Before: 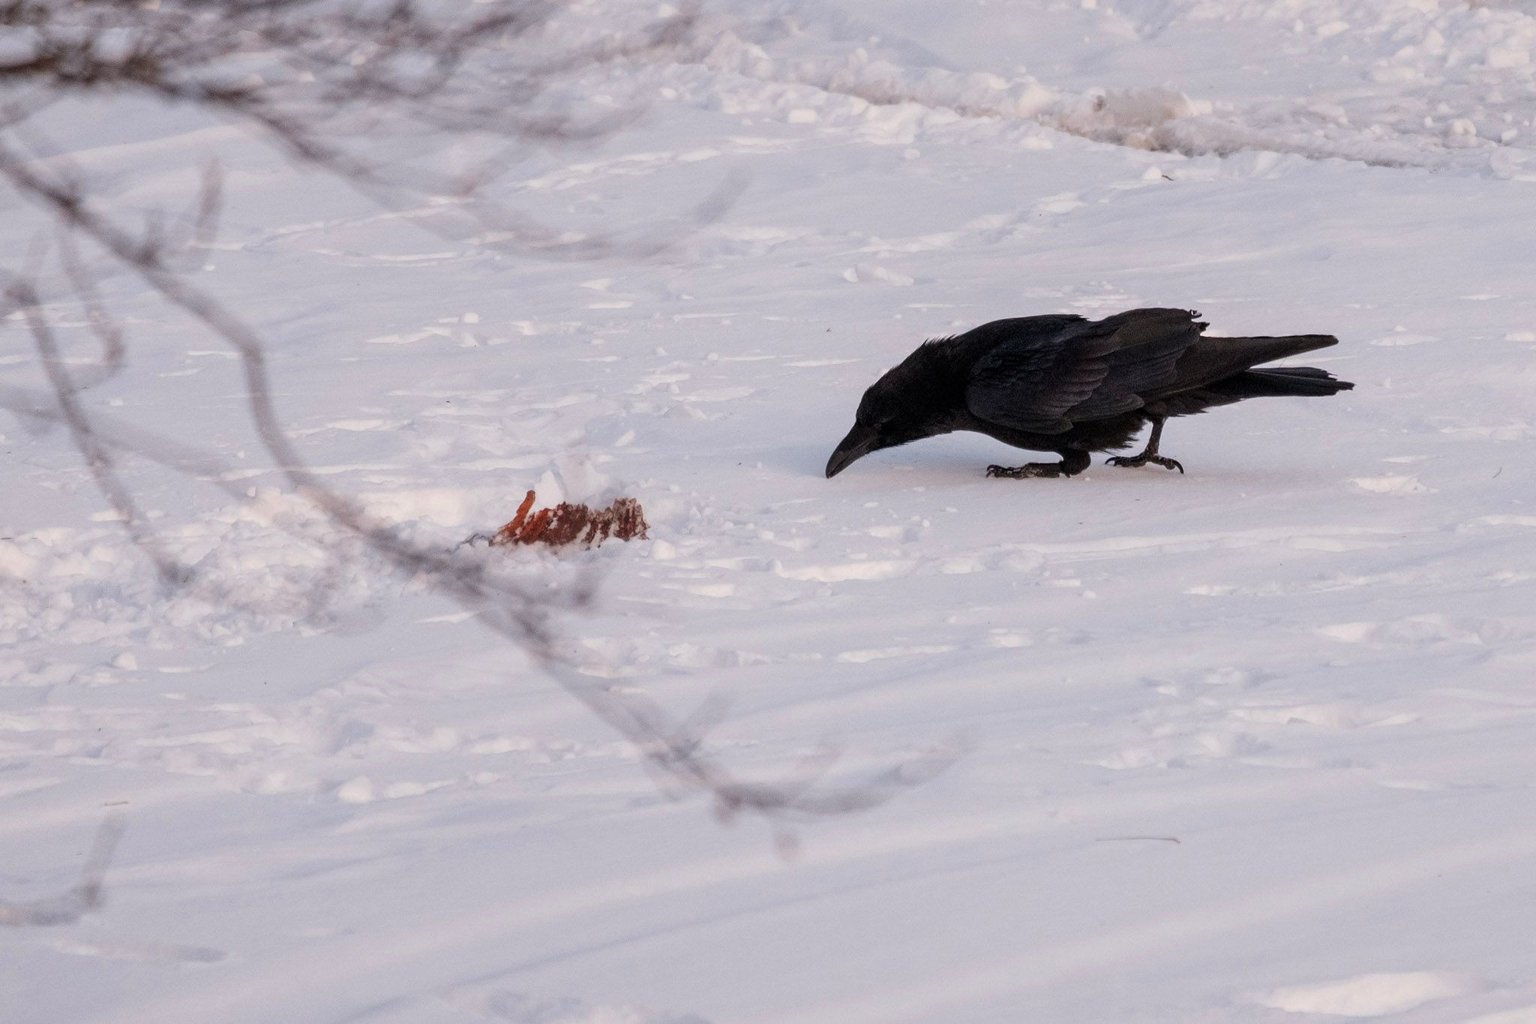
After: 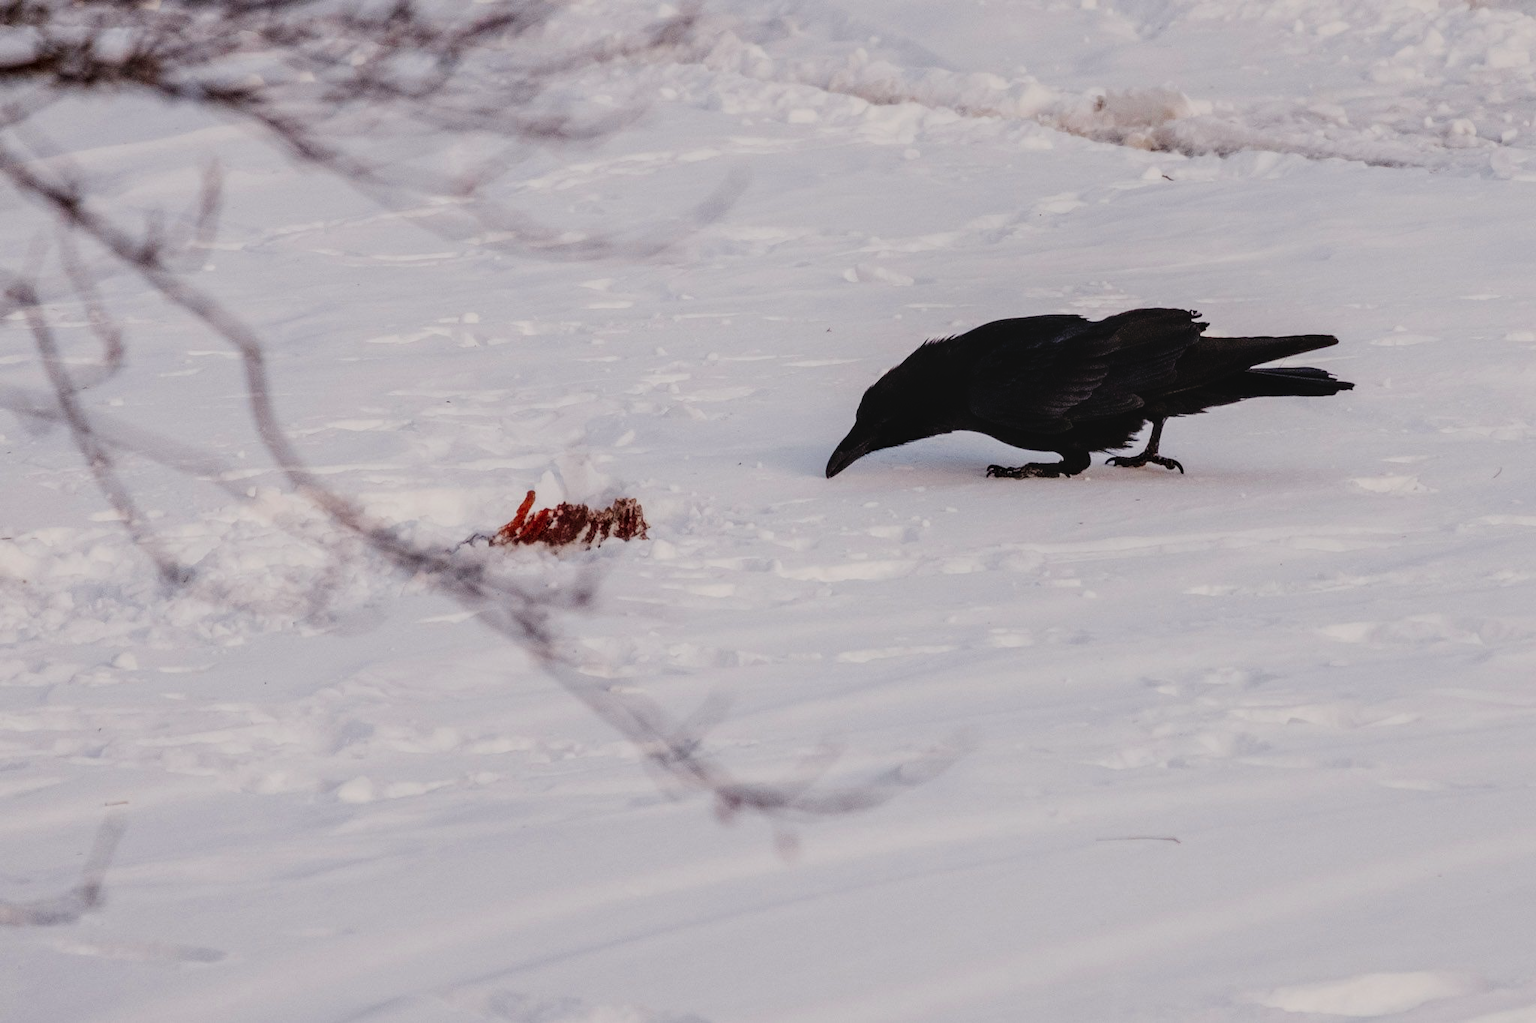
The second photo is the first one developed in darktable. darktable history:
sigmoid: contrast 1.7, skew -0.2, preserve hue 0%, red attenuation 0.1, red rotation 0.035, green attenuation 0.1, green rotation -0.017, blue attenuation 0.15, blue rotation -0.052, base primaries Rec2020
white balance: red 1.009, blue 0.985
color balance rgb: perceptual saturation grading › global saturation 10%, global vibrance 10%
local contrast: detail 117%
exposure: exposure -0.242 EV, compensate highlight preservation false
